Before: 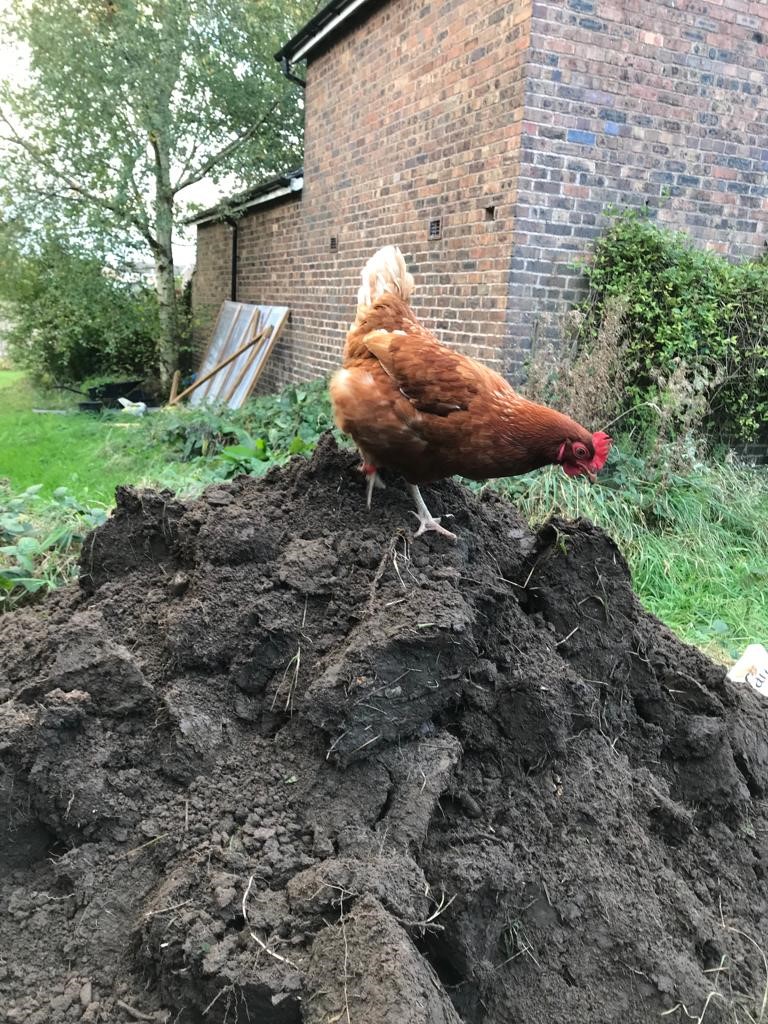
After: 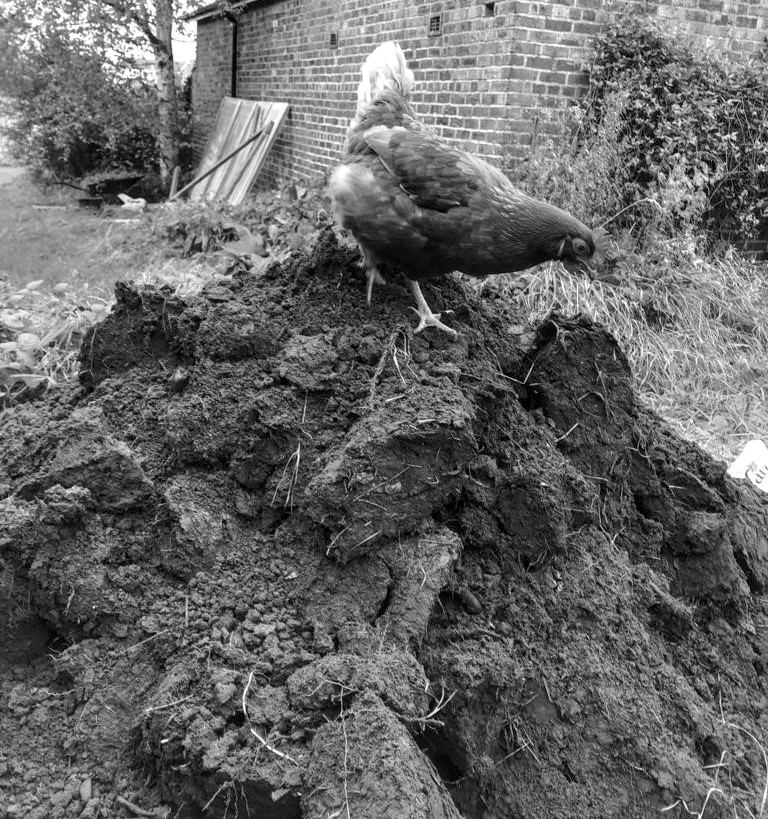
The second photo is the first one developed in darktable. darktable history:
crop and rotate: top 19.998%
local contrast: on, module defaults
monochrome: on, module defaults
color correction: highlights a* 1.59, highlights b* -1.7, saturation 2.48
